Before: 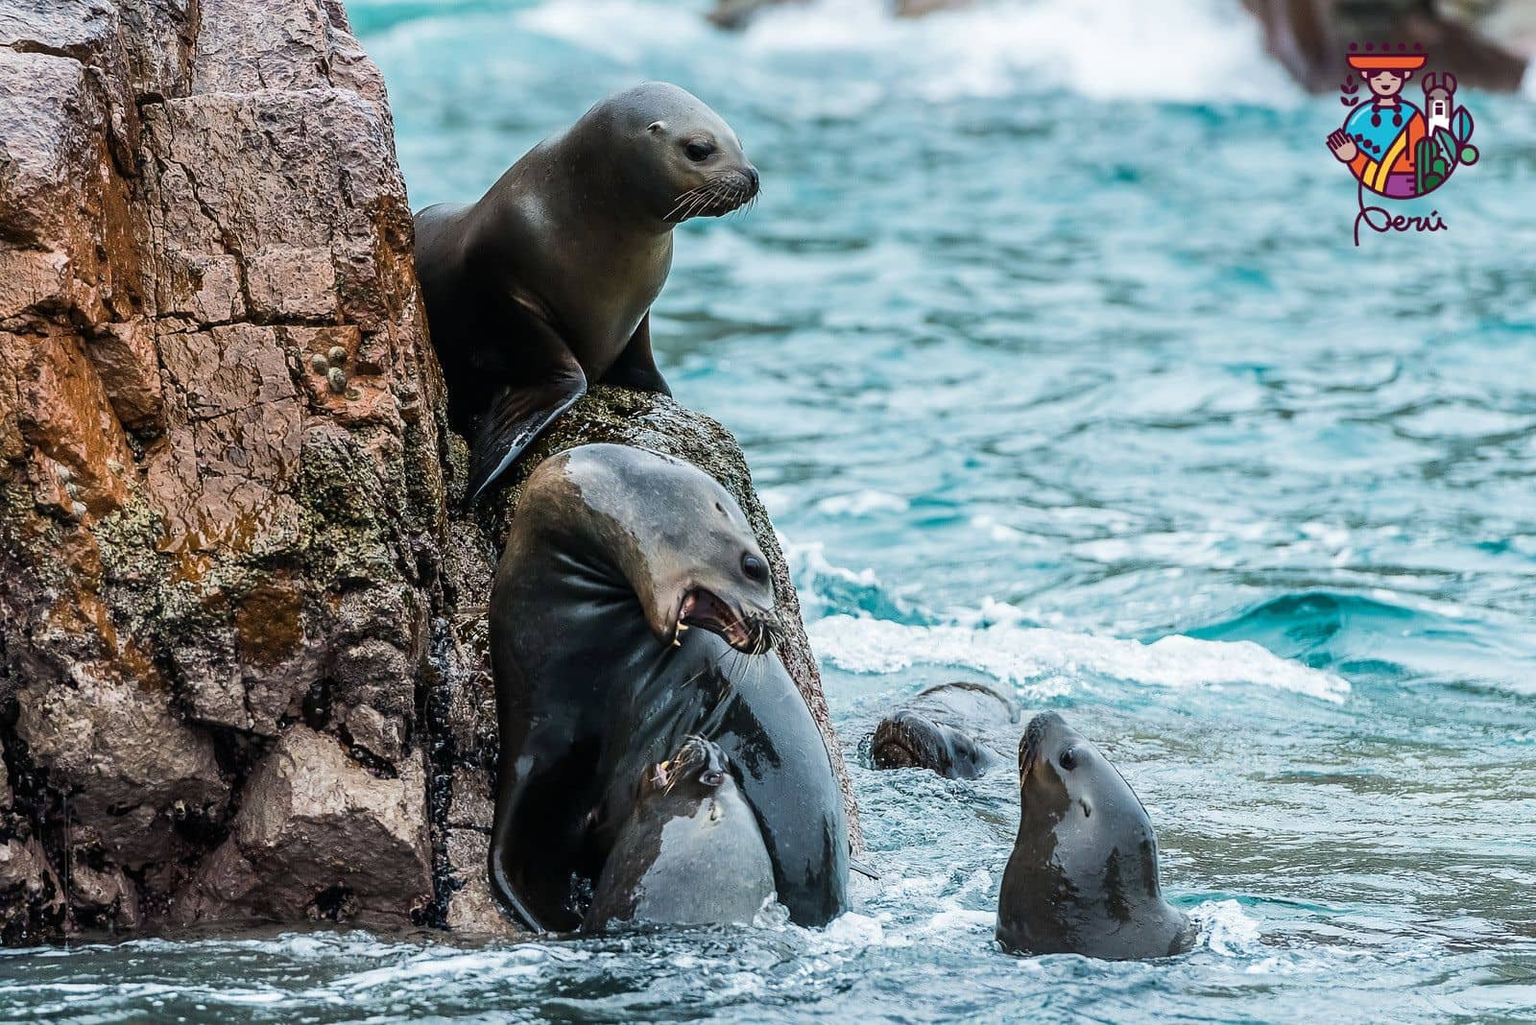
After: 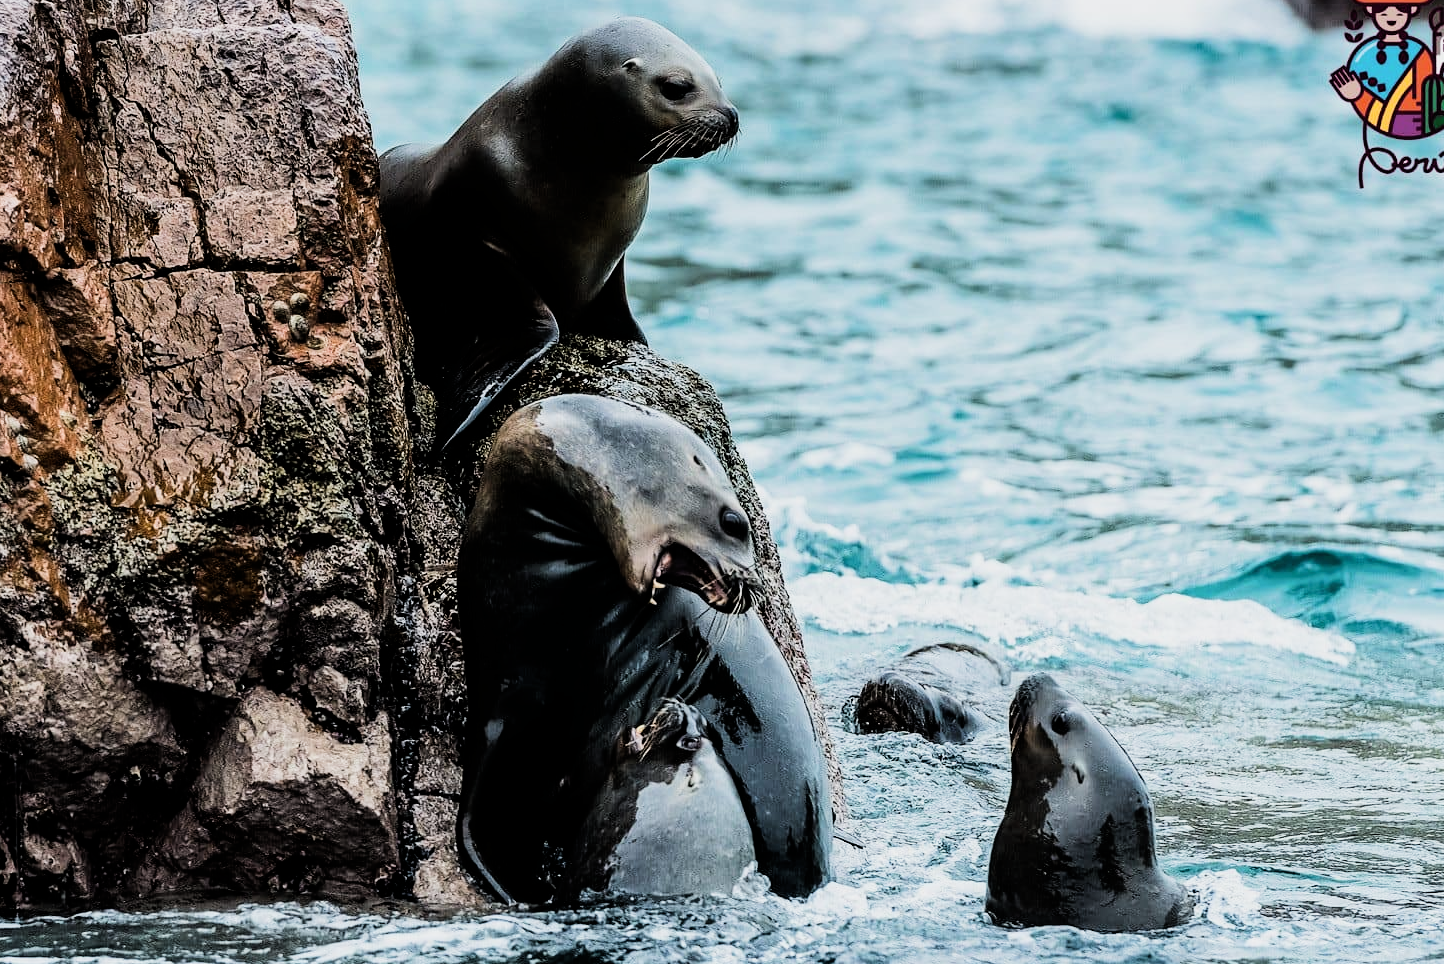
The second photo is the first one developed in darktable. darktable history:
filmic rgb: black relative exposure -5 EV, white relative exposure 3.5 EV, hardness 3.19, contrast 1.5, highlights saturation mix -50%
crop: left 3.305%, top 6.436%, right 6.389%, bottom 3.258%
